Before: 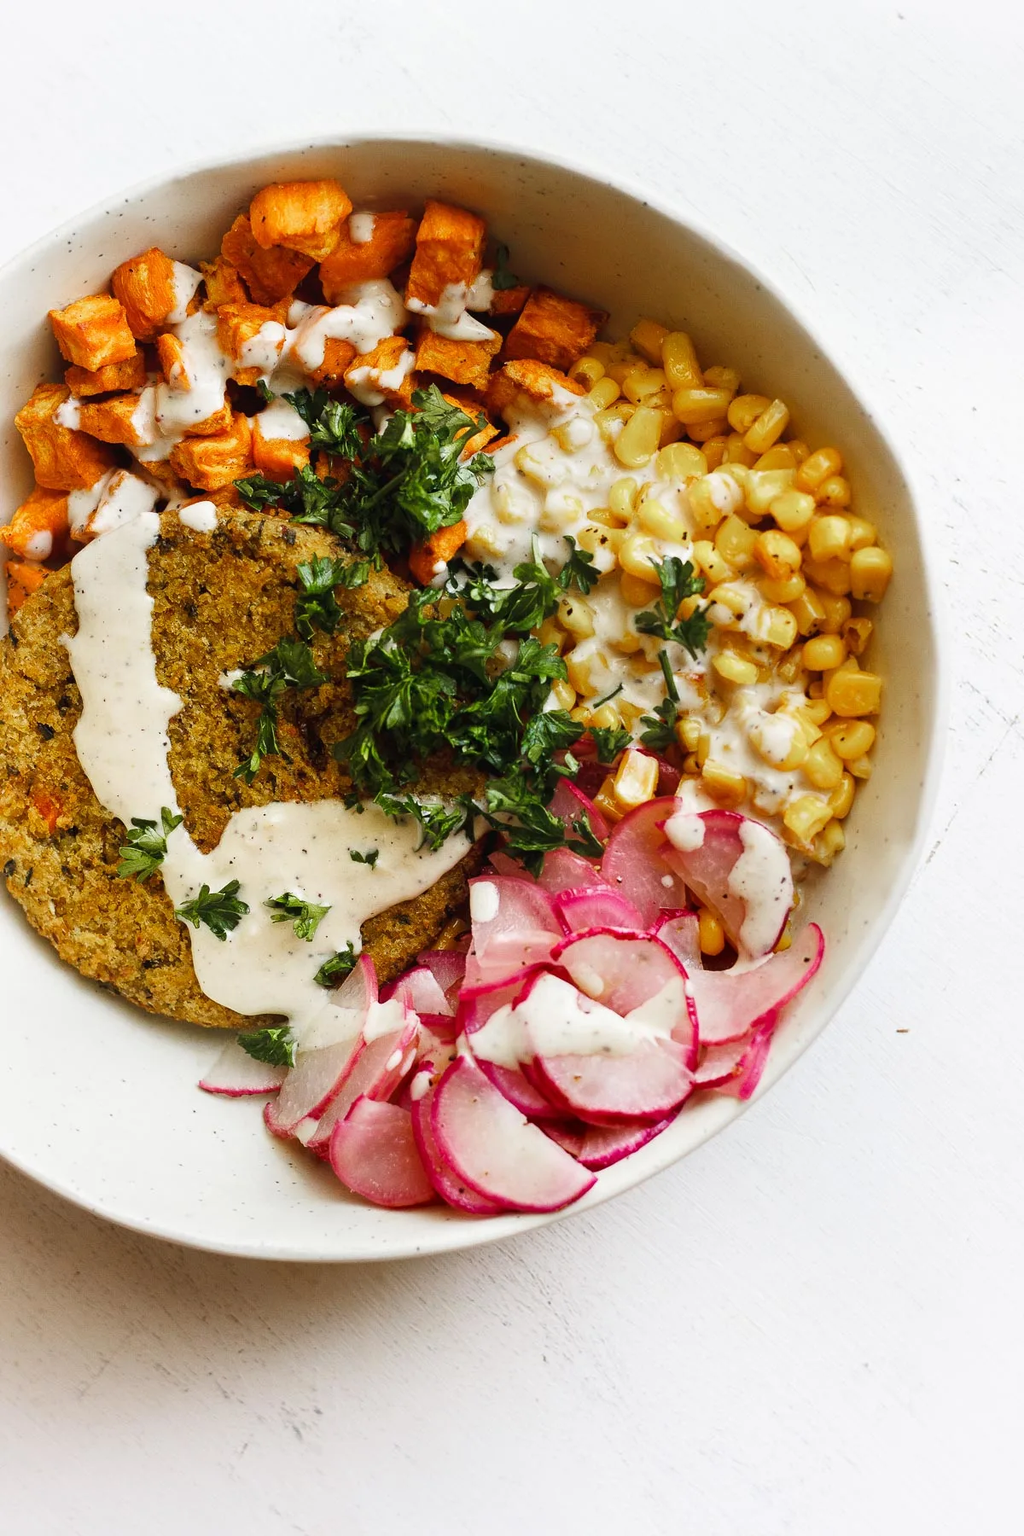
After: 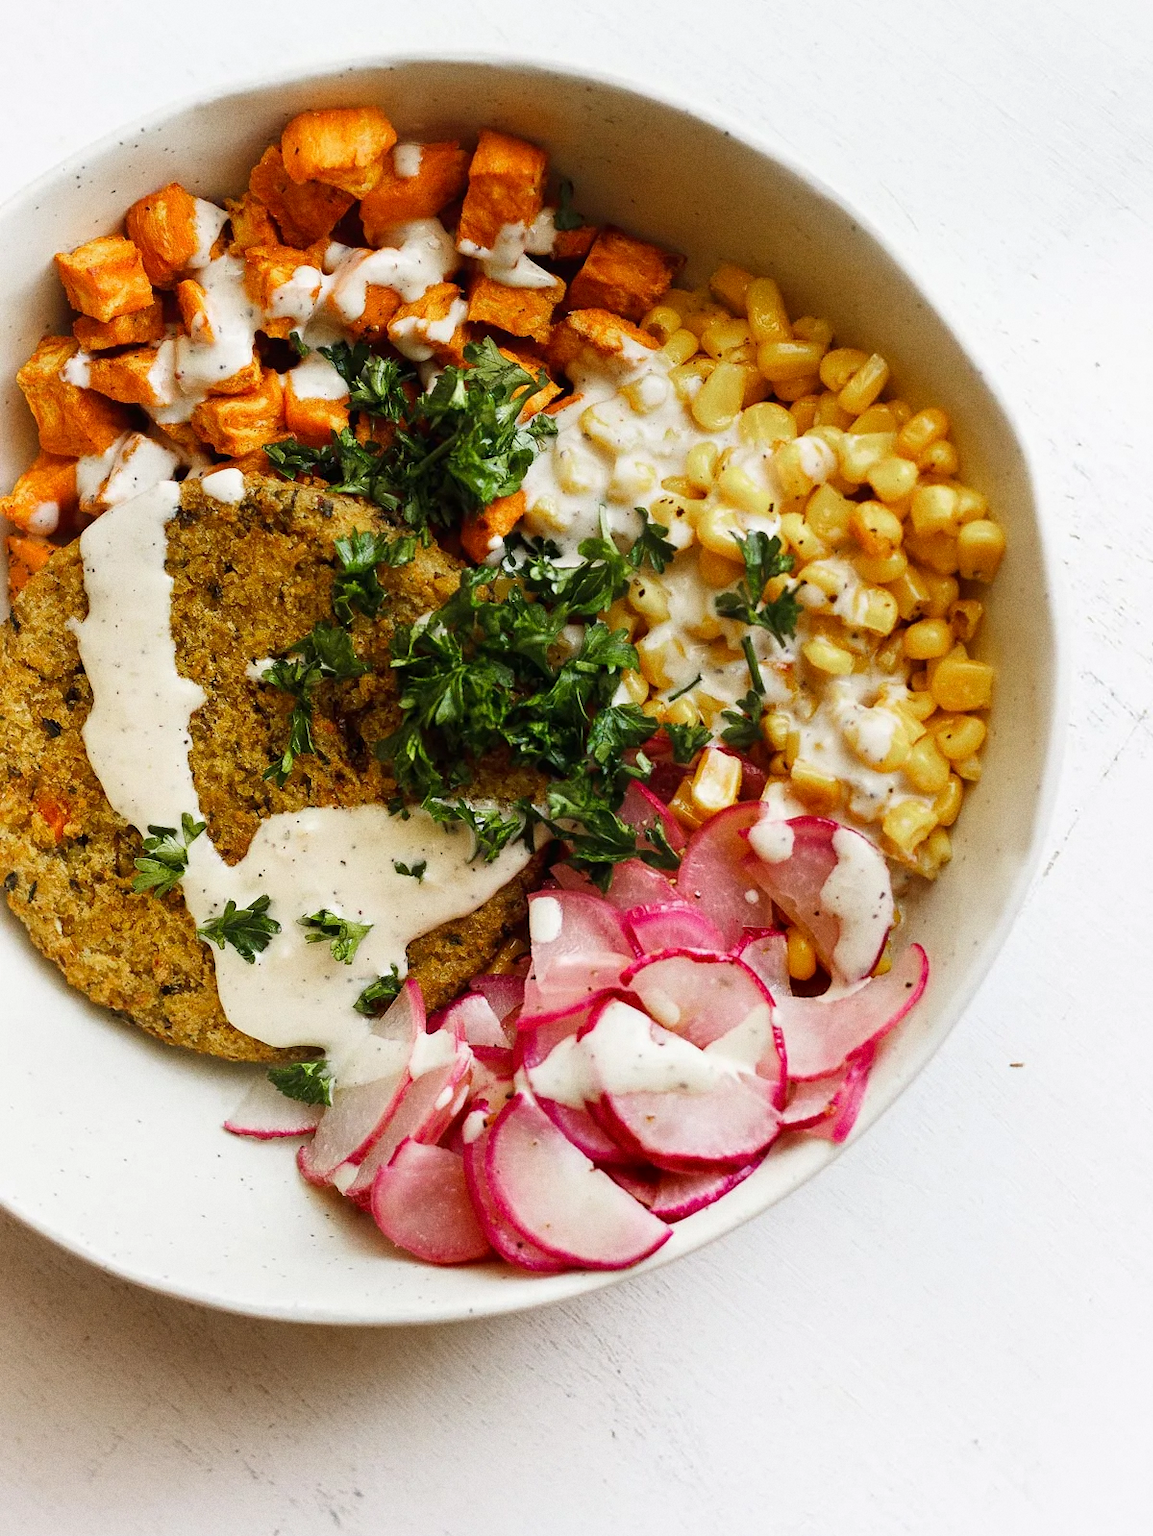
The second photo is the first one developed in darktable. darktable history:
grain: on, module defaults
crop and rotate: top 5.609%, bottom 5.609%
exposure: black level correction 0.001, compensate highlight preservation false
